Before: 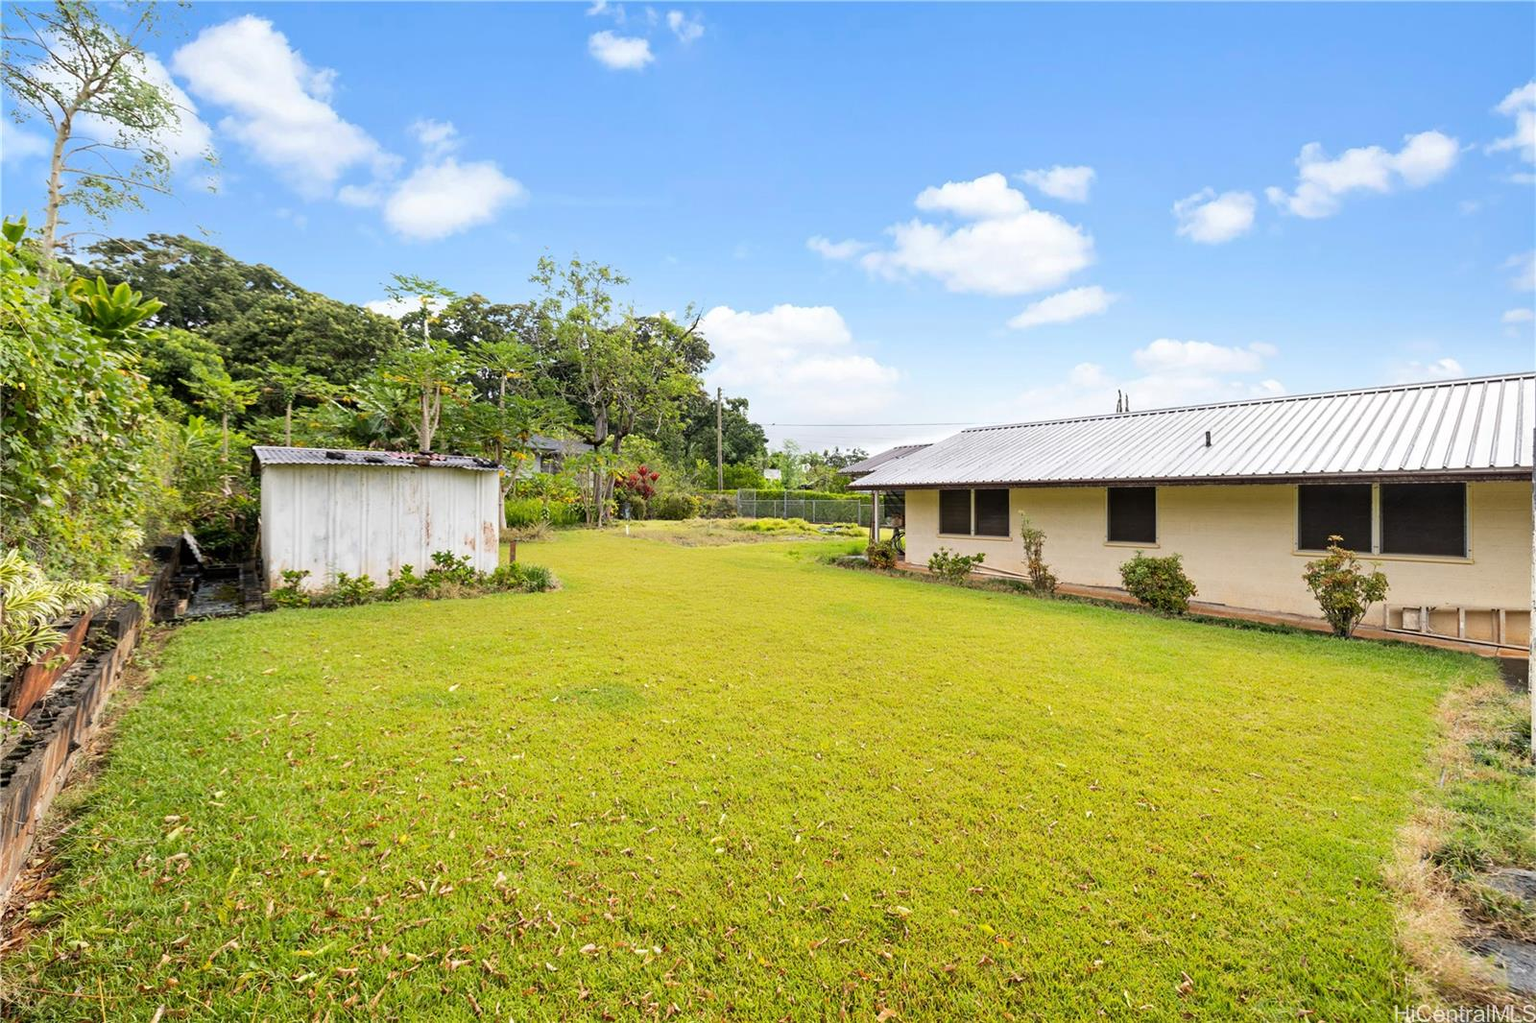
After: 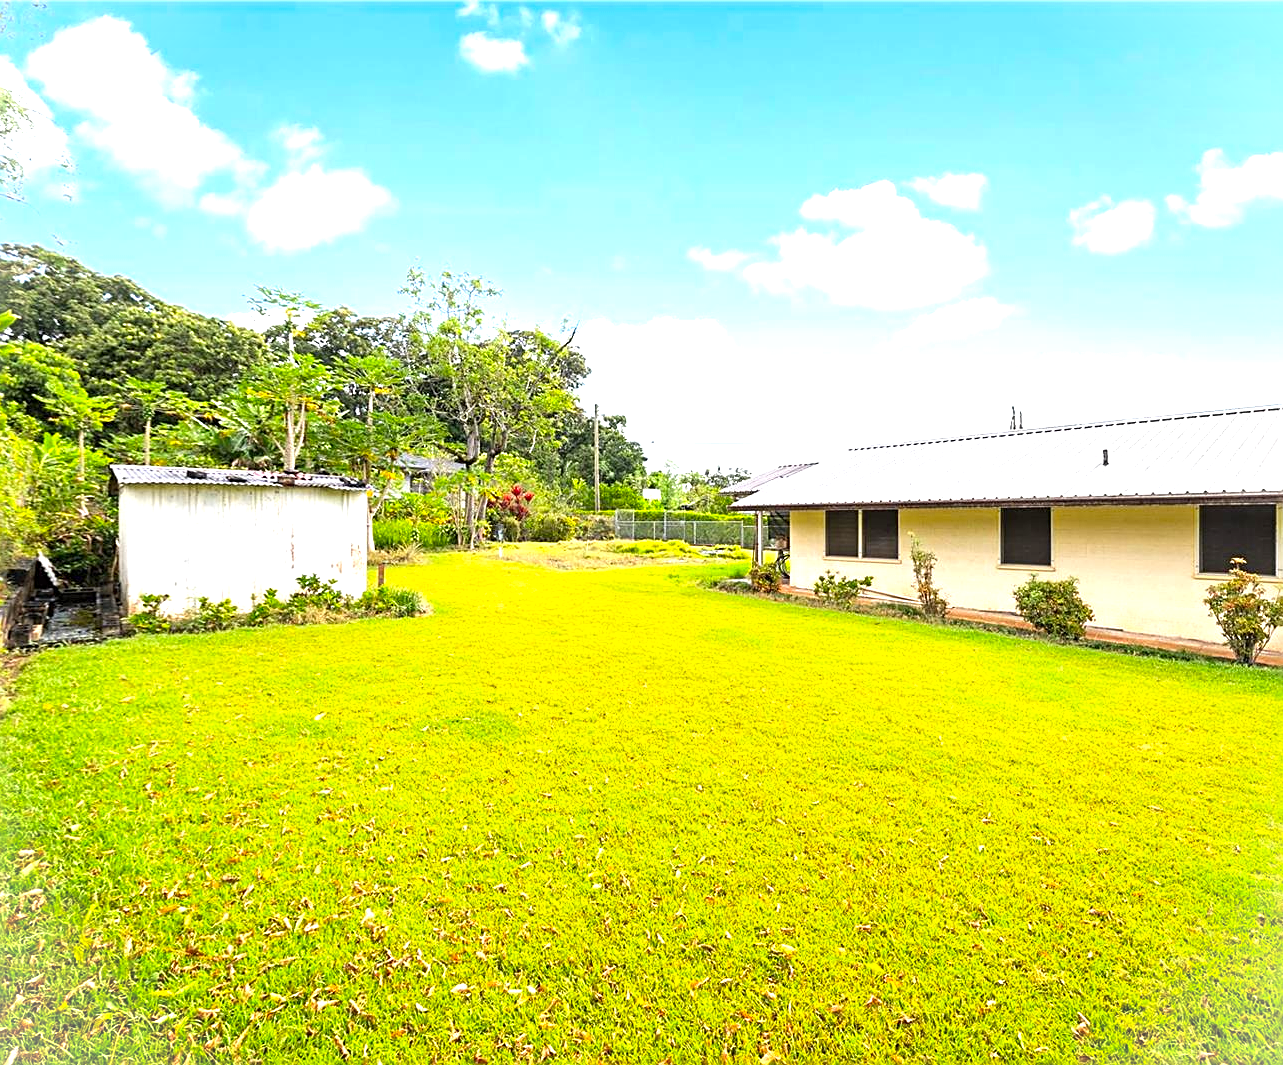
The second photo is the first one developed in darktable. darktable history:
vignetting: fall-off start 100%, brightness 0.3, saturation 0
crop and rotate: left 9.597%, right 10.195%
sharpen: on, module defaults
vibrance: vibrance 95.34%
exposure: black level correction 0, exposure 1.1 EV, compensate highlight preservation false
